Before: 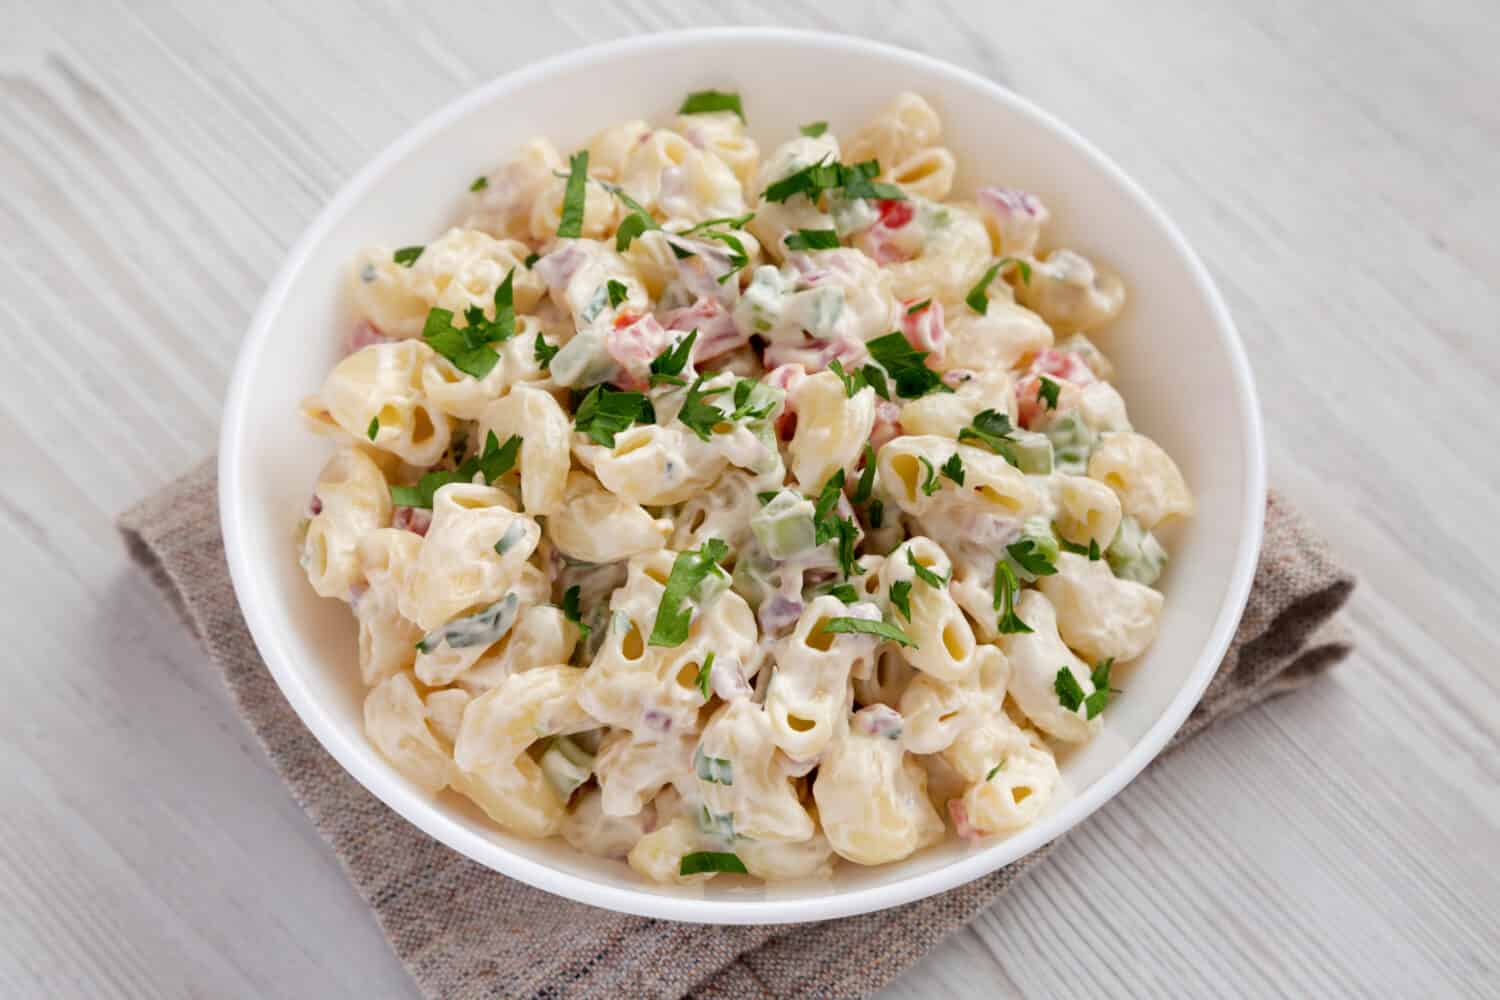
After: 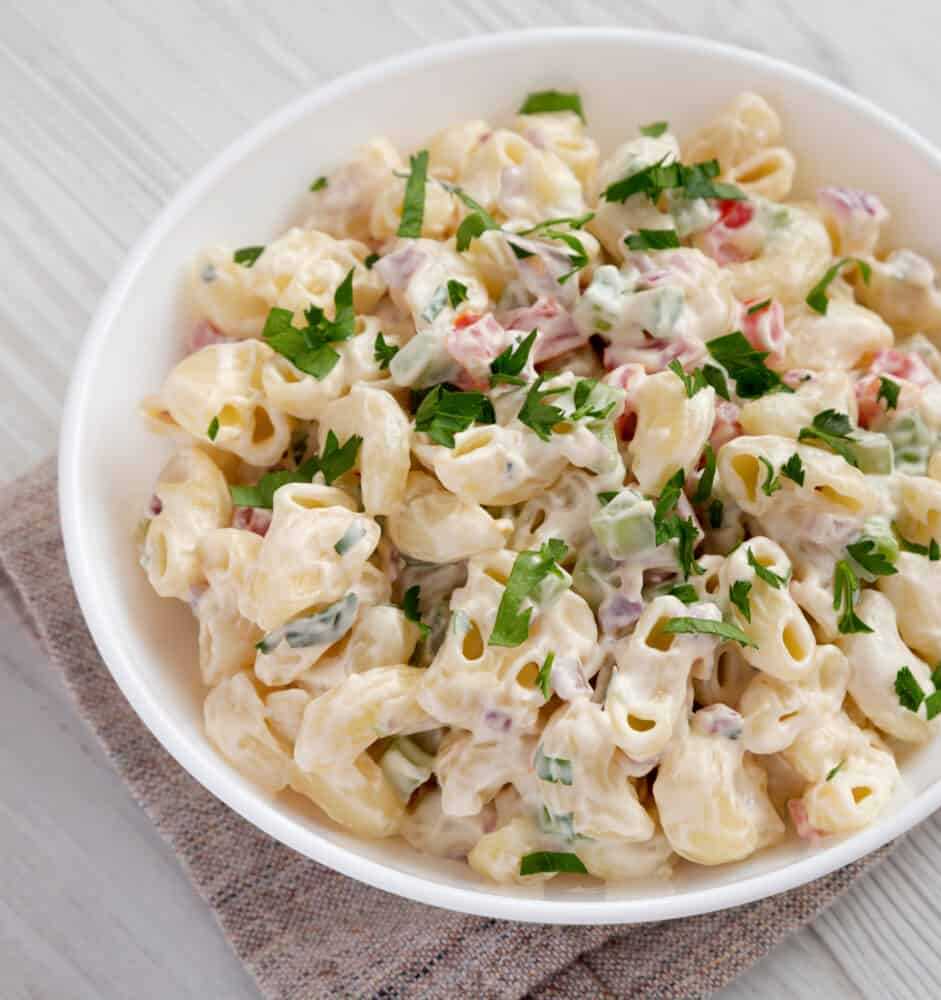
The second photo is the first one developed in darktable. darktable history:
crop: left 10.716%, right 26.539%
